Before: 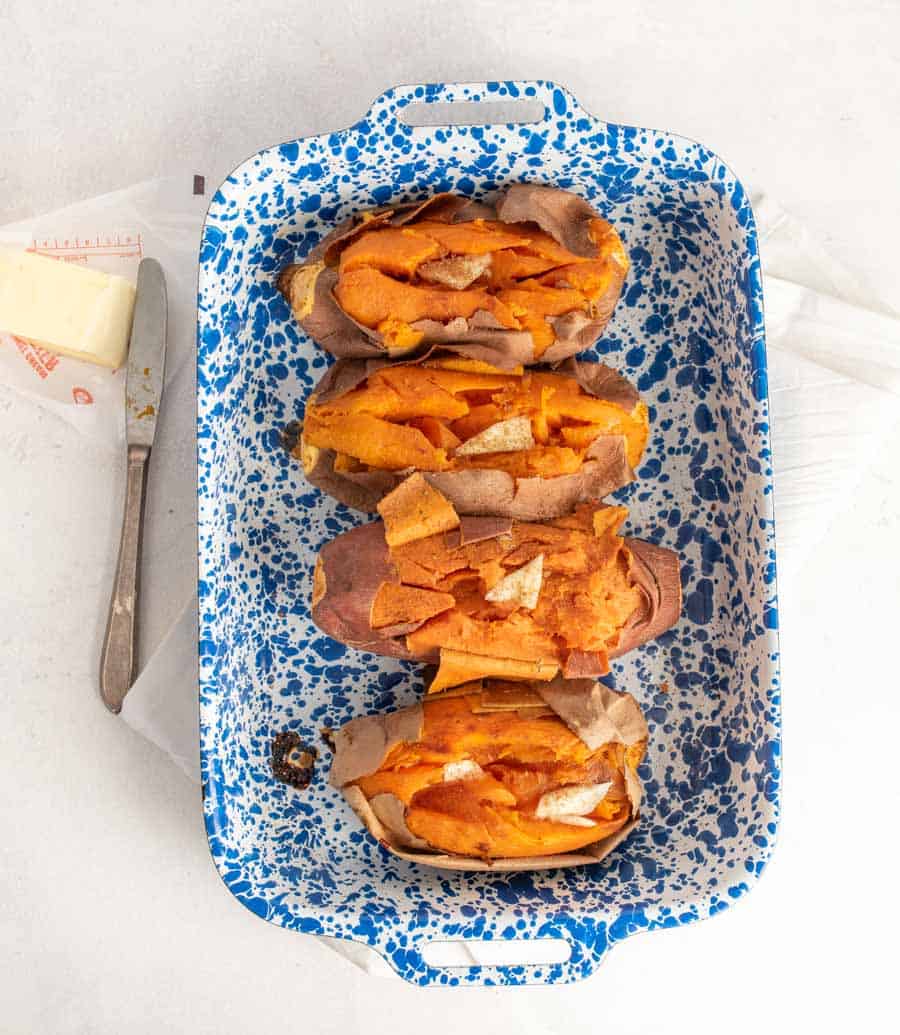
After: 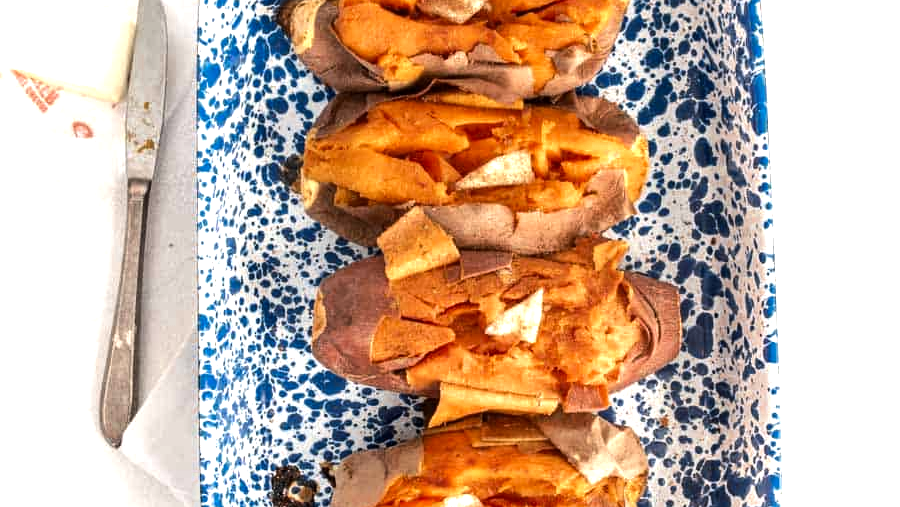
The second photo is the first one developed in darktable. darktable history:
color zones: curves: ch0 [(0, 0.5) (0.125, 0.4) (0.25, 0.5) (0.375, 0.4) (0.5, 0.4) (0.625, 0.35) (0.75, 0.35) (0.875, 0.5)]; ch1 [(0, 0.35) (0.125, 0.45) (0.25, 0.35) (0.375, 0.35) (0.5, 0.35) (0.625, 0.35) (0.75, 0.45) (0.875, 0.35)]; ch2 [(0, 0.6) (0.125, 0.5) (0.25, 0.5) (0.375, 0.6) (0.5, 0.6) (0.625, 0.5) (0.75, 0.5) (0.875, 0.5)]
tone equalizer: -8 EV -0.746 EV, -7 EV -0.672 EV, -6 EV -0.615 EV, -5 EV -0.389 EV, -3 EV 0.371 EV, -2 EV 0.6 EV, -1 EV 0.688 EV, +0 EV 0.772 EV, edges refinement/feathering 500, mask exposure compensation -1.57 EV, preserve details no
crop and rotate: top 25.784%, bottom 25.162%
exposure: black level correction 0.002, exposure 0.297 EV, compensate highlight preservation false
